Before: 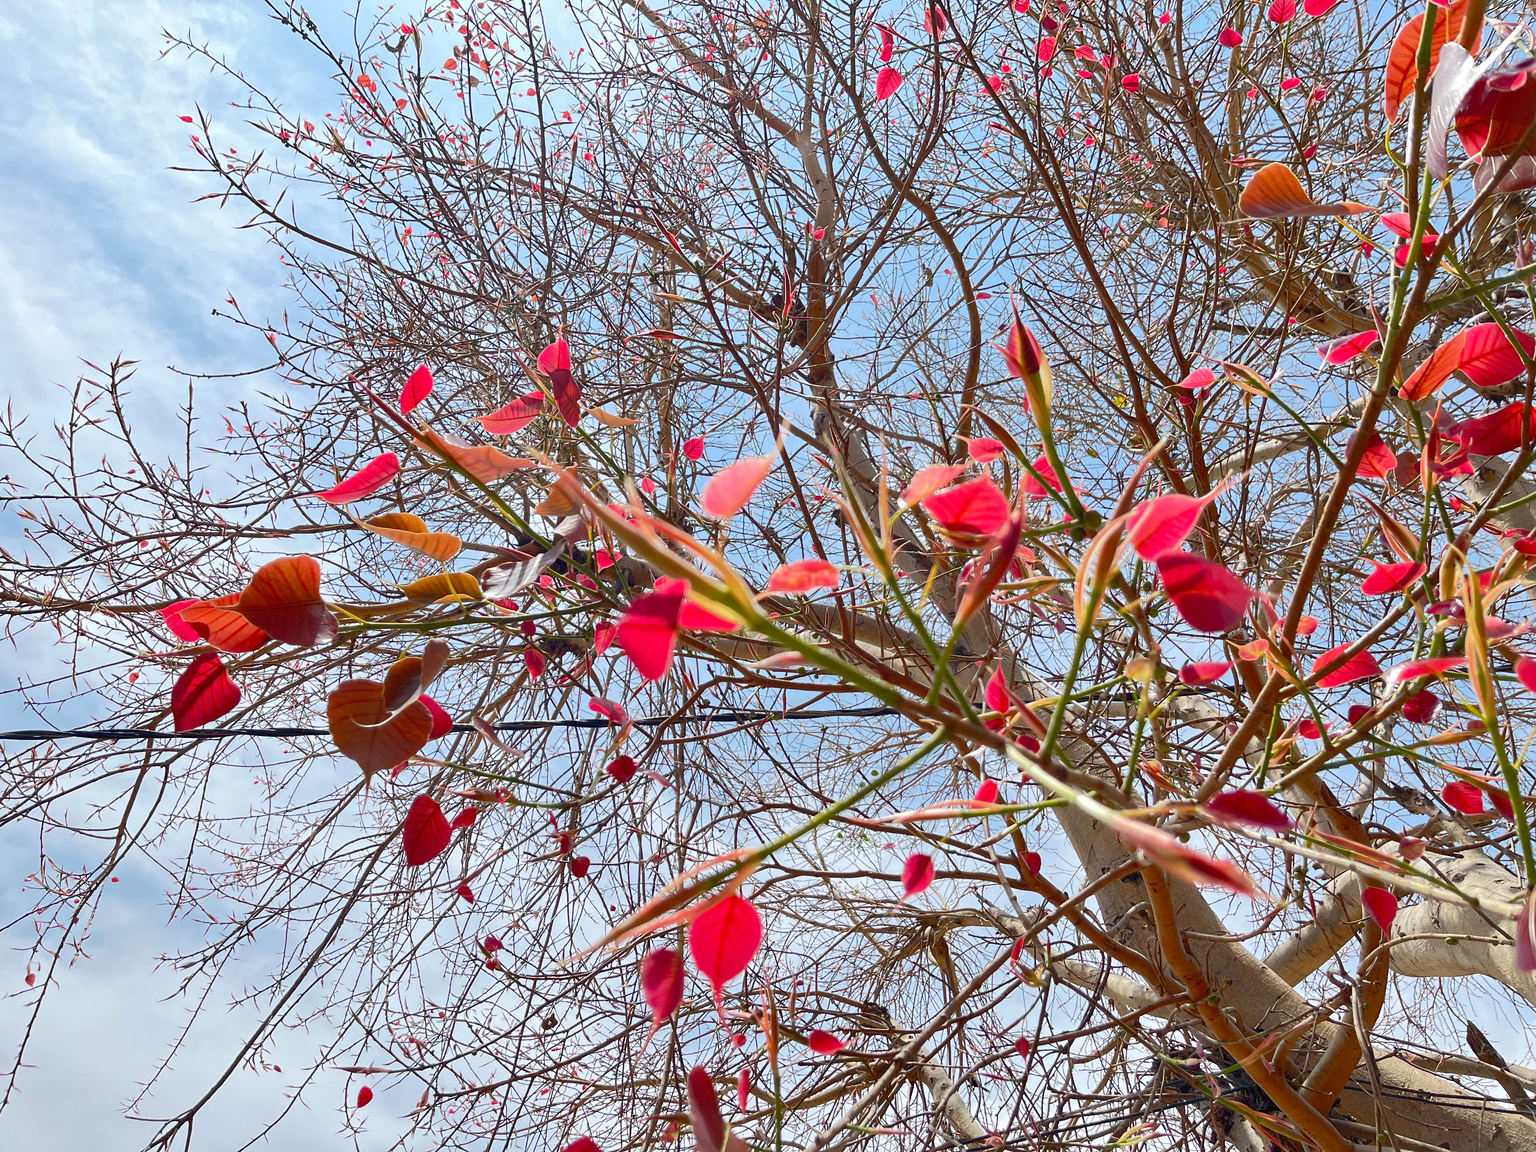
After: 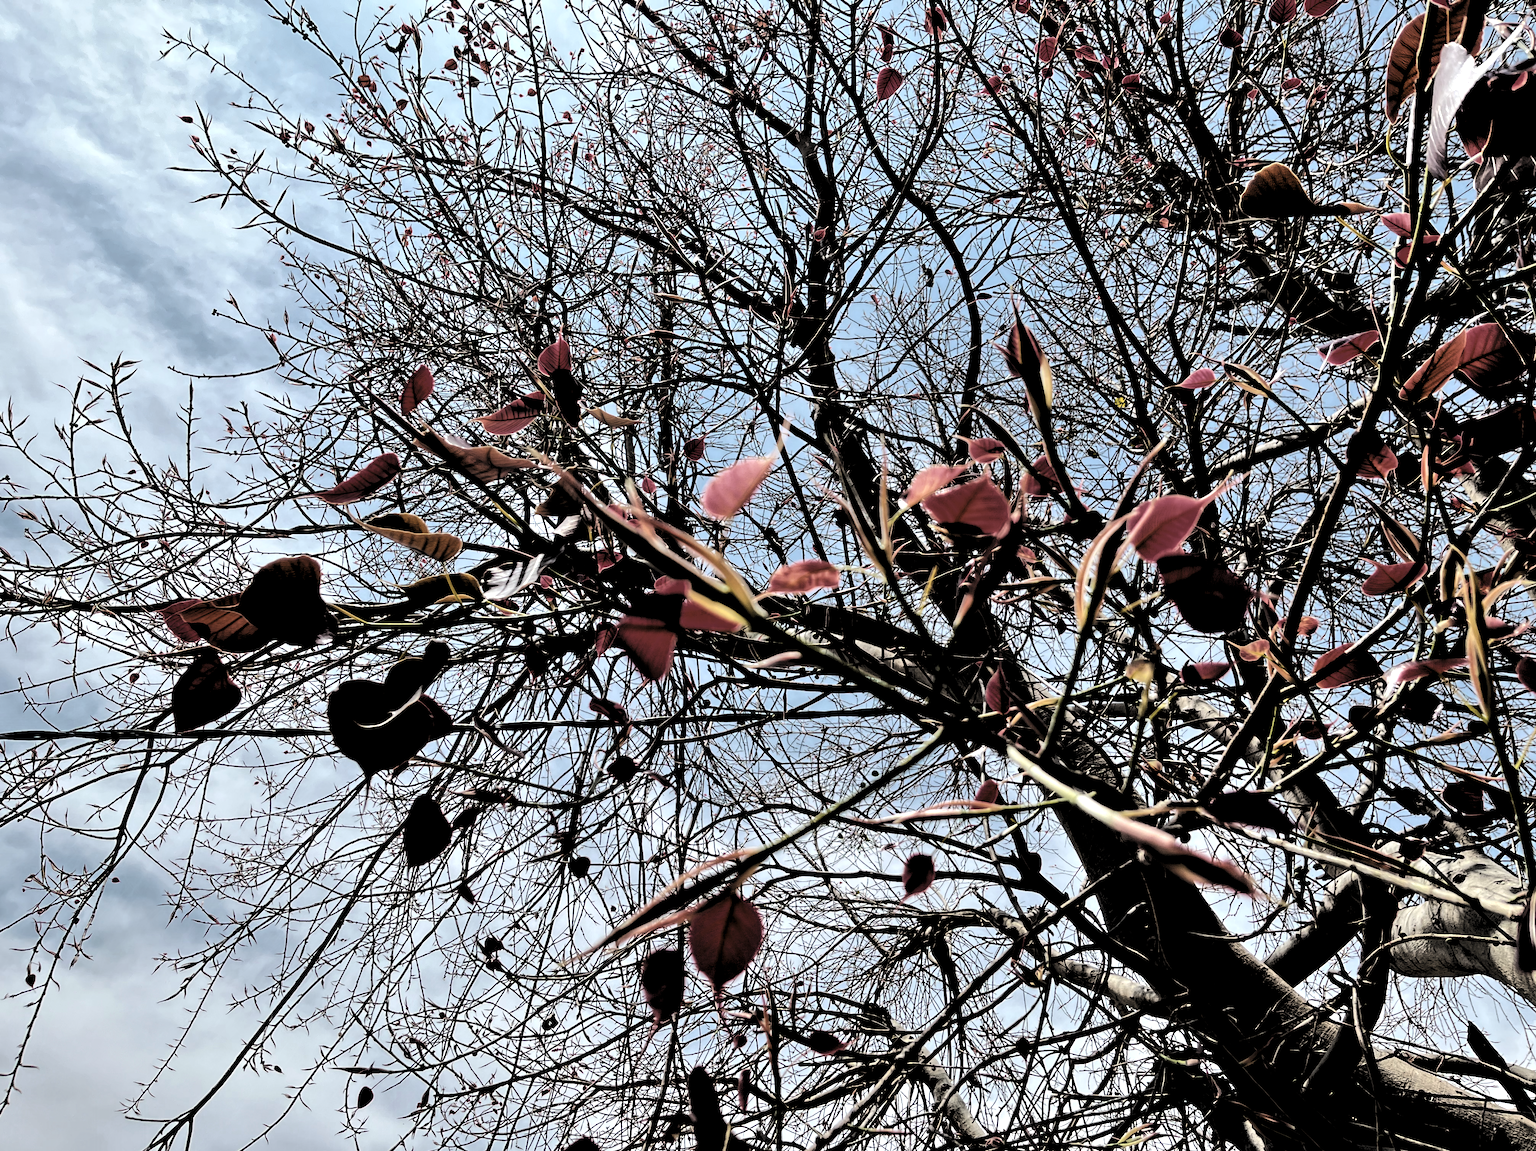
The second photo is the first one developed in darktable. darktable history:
tone curve: curves: ch0 [(0, 0) (0.003, 0.01) (0.011, 0.015) (0.025, 0.023) (0.044, 0.038) (0.069, 0.058) (0.1, 0.093) (0.136, 0.134) (0.177, 0.176) (0.224, 0.221) (0.277, 0.282) (0.335, 0.36) (0.399, 0.438) (0.468, 0.54) (0.543, 0.632) (0.623, 0.724) (0.709, 0.814) (0.801, 0.885) (0.898, 0.947) (1, 1)], color space Lab, independent channels, preserve colors none
levels: levels [0.514, 0.759, 1]
contrast equalizer: octaves 7, y [[0.439, 0.44, 0.442, 0.457, 0.493, 0.498], [0.5 ×6], [0.5 ×6], [0 ×6], [0 ×6]], mix -0.985
contrast brightness saturation: saturation -0.17
